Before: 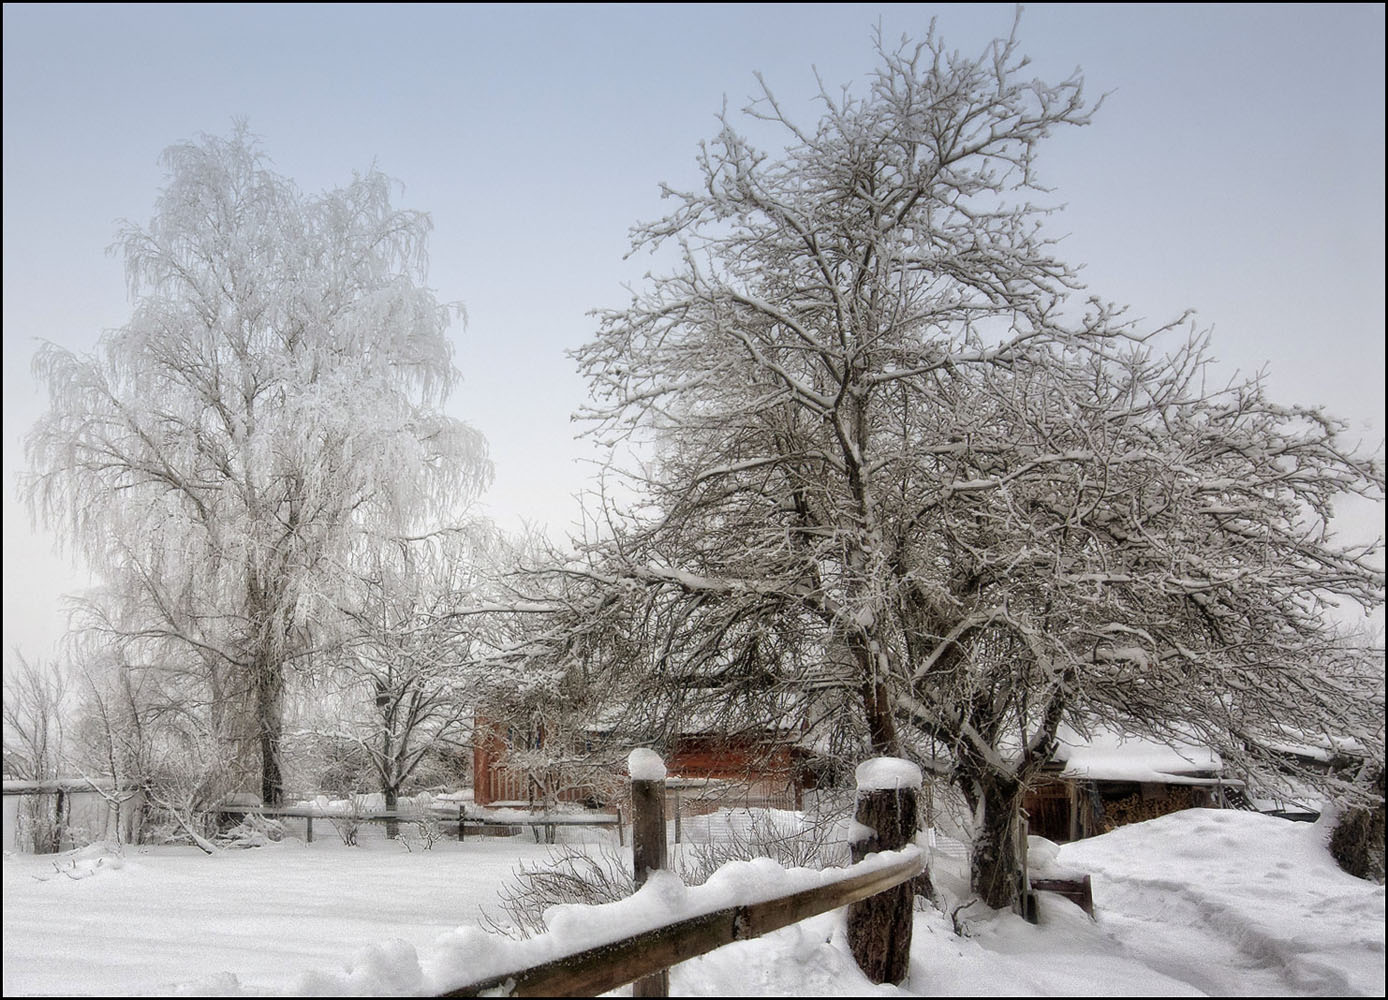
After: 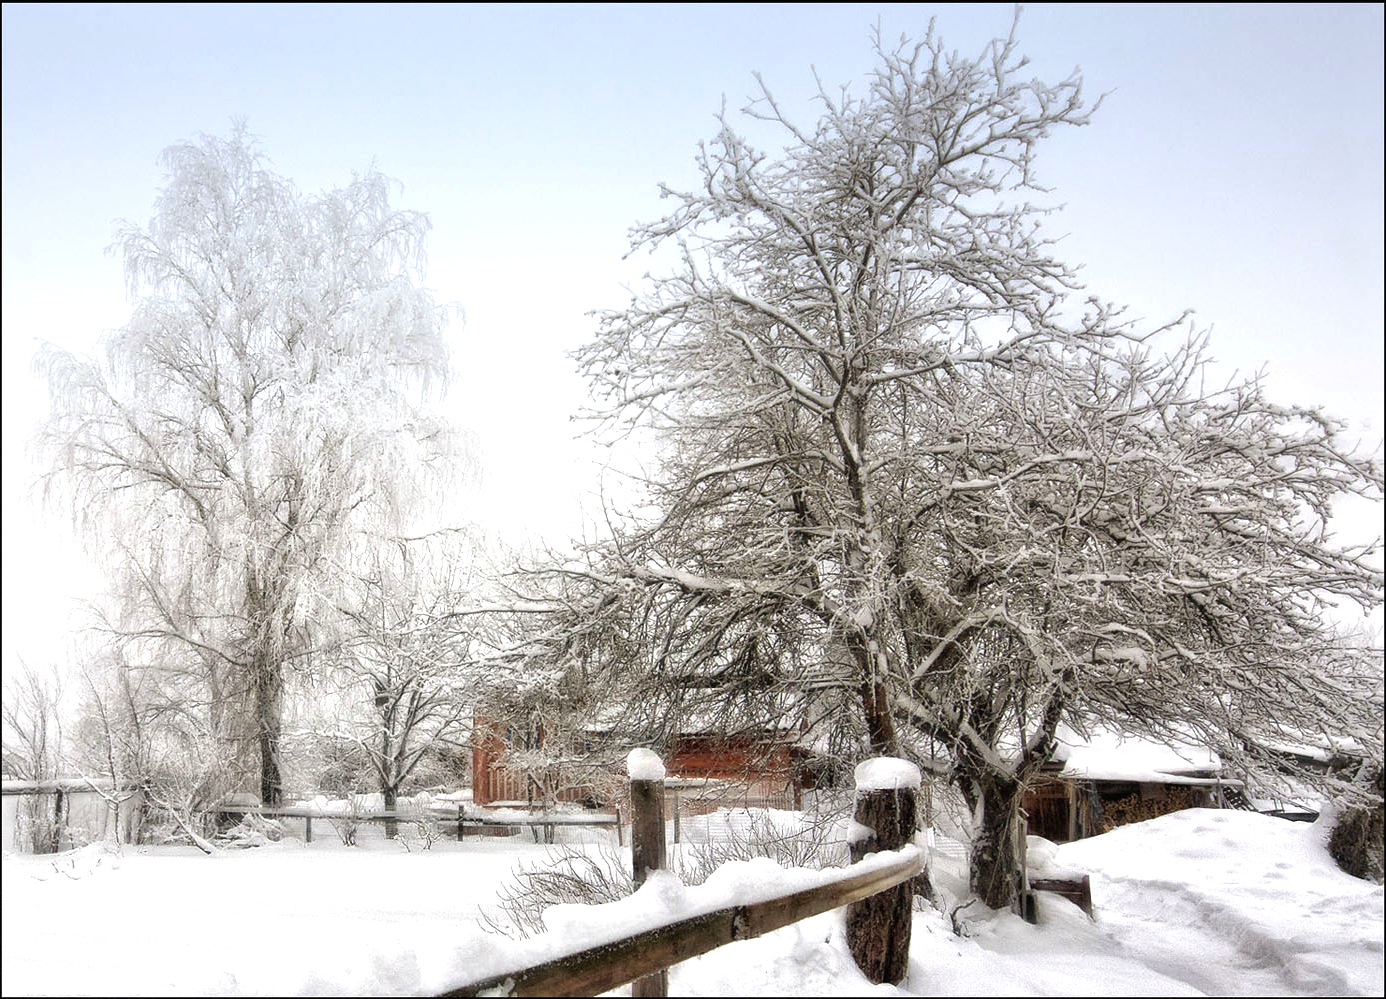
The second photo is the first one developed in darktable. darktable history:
crop: left 0.097%
exposure: black level correction 0, exposure 0.694 EV, compensate highlight preservation false
